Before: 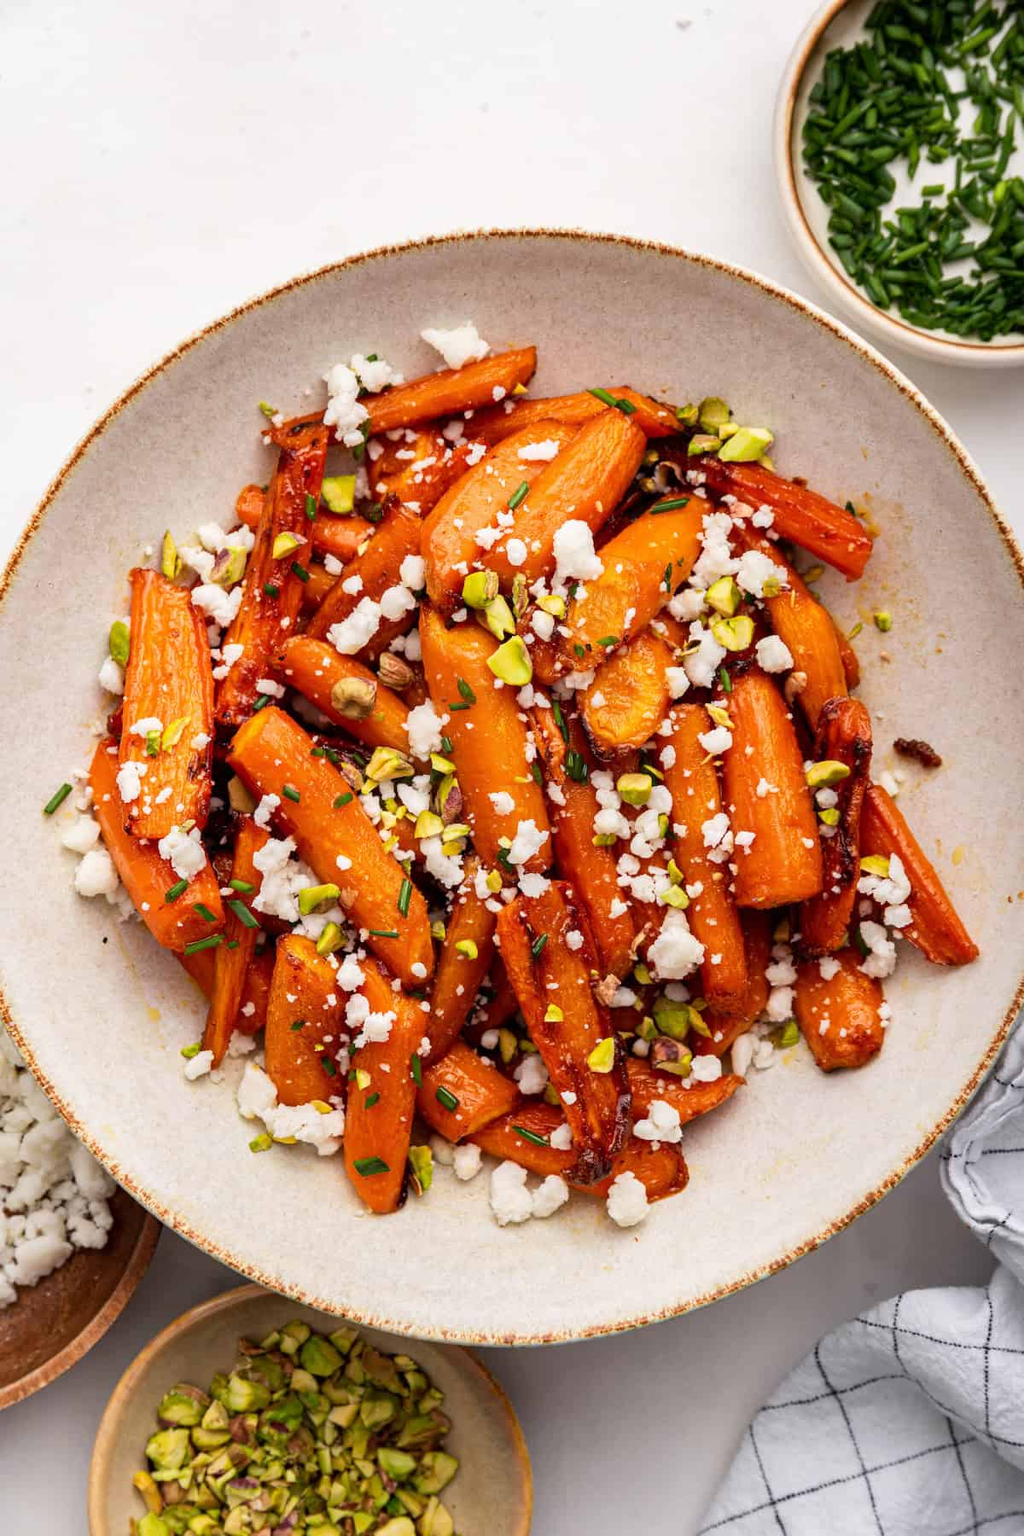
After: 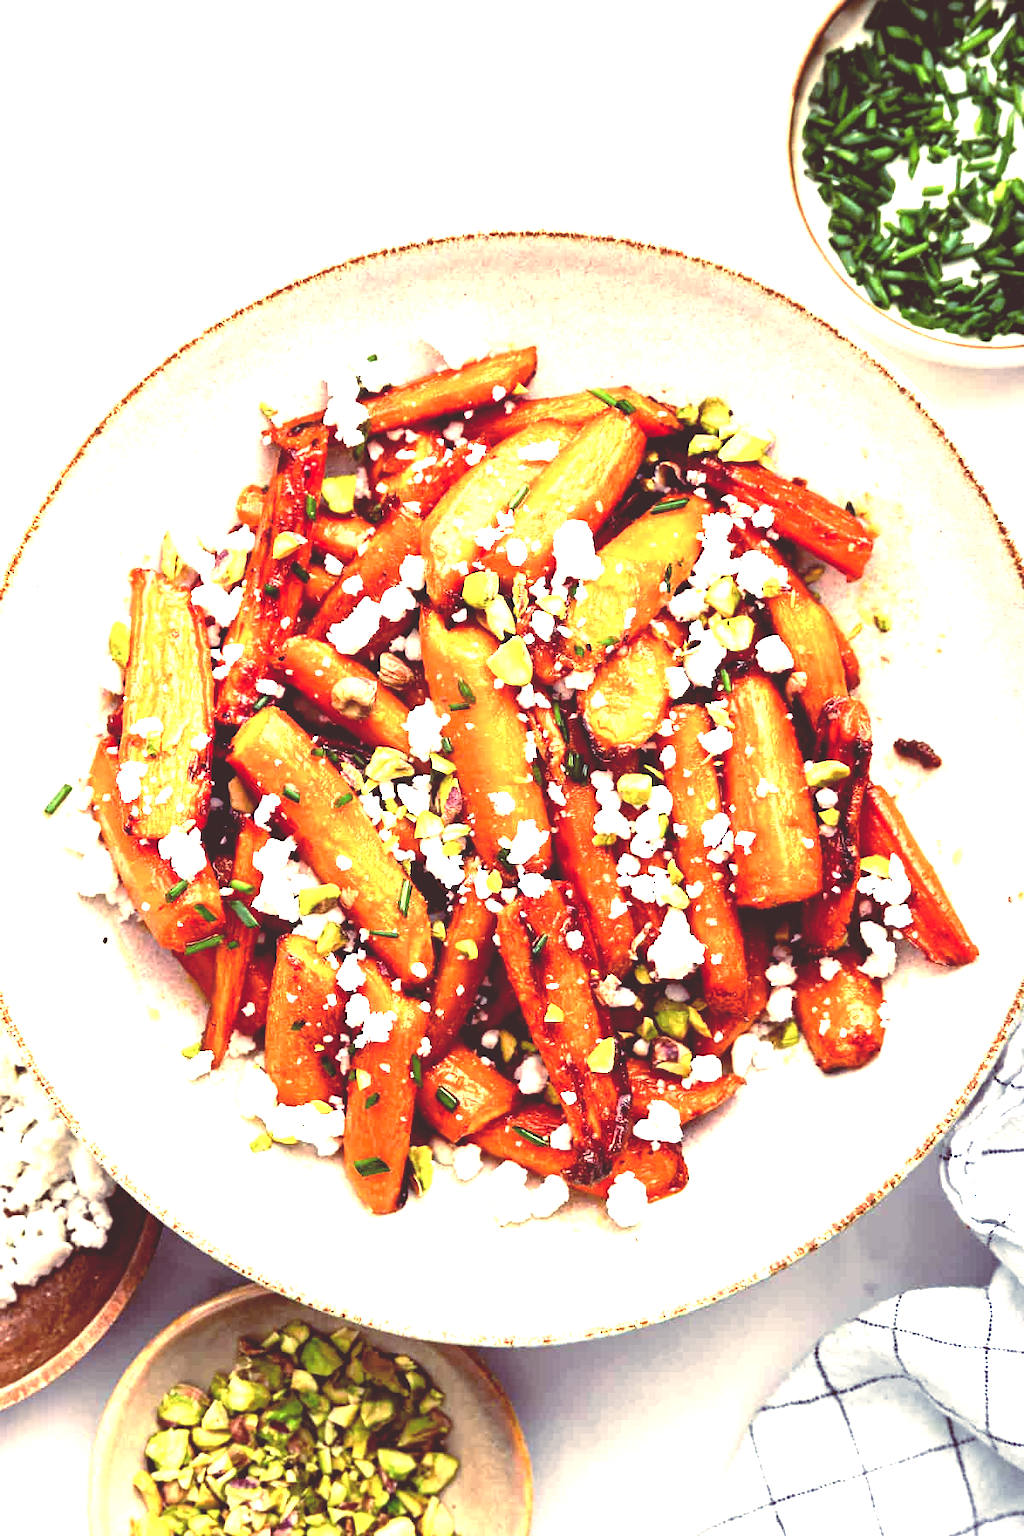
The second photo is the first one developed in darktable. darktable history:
rgb curve: curves: ch0 [(0, 0.186) (0.314, 0.284) (0.576, 0.466) (0.805, 0.691) (0.936, 0.886)]; ch1 [(0, 0.186) (0.314, 0.284) (0.581, 0.534) (0.771, 0.746) (0.936, 0.958)]; ch2 [(0, 0.216) (0.275, 0.39) (1, 1)], mode RGB, independent channels, compensate middle gray true, preserve colors none
exposure: black level correction 0.016, exposure 1.774 EV, compensate highlight preservation false
color correction: highlights a* 10.21, highlights b* 9.79, shadows a* 8.61, shadows b* 7.88, saturation 0.8
